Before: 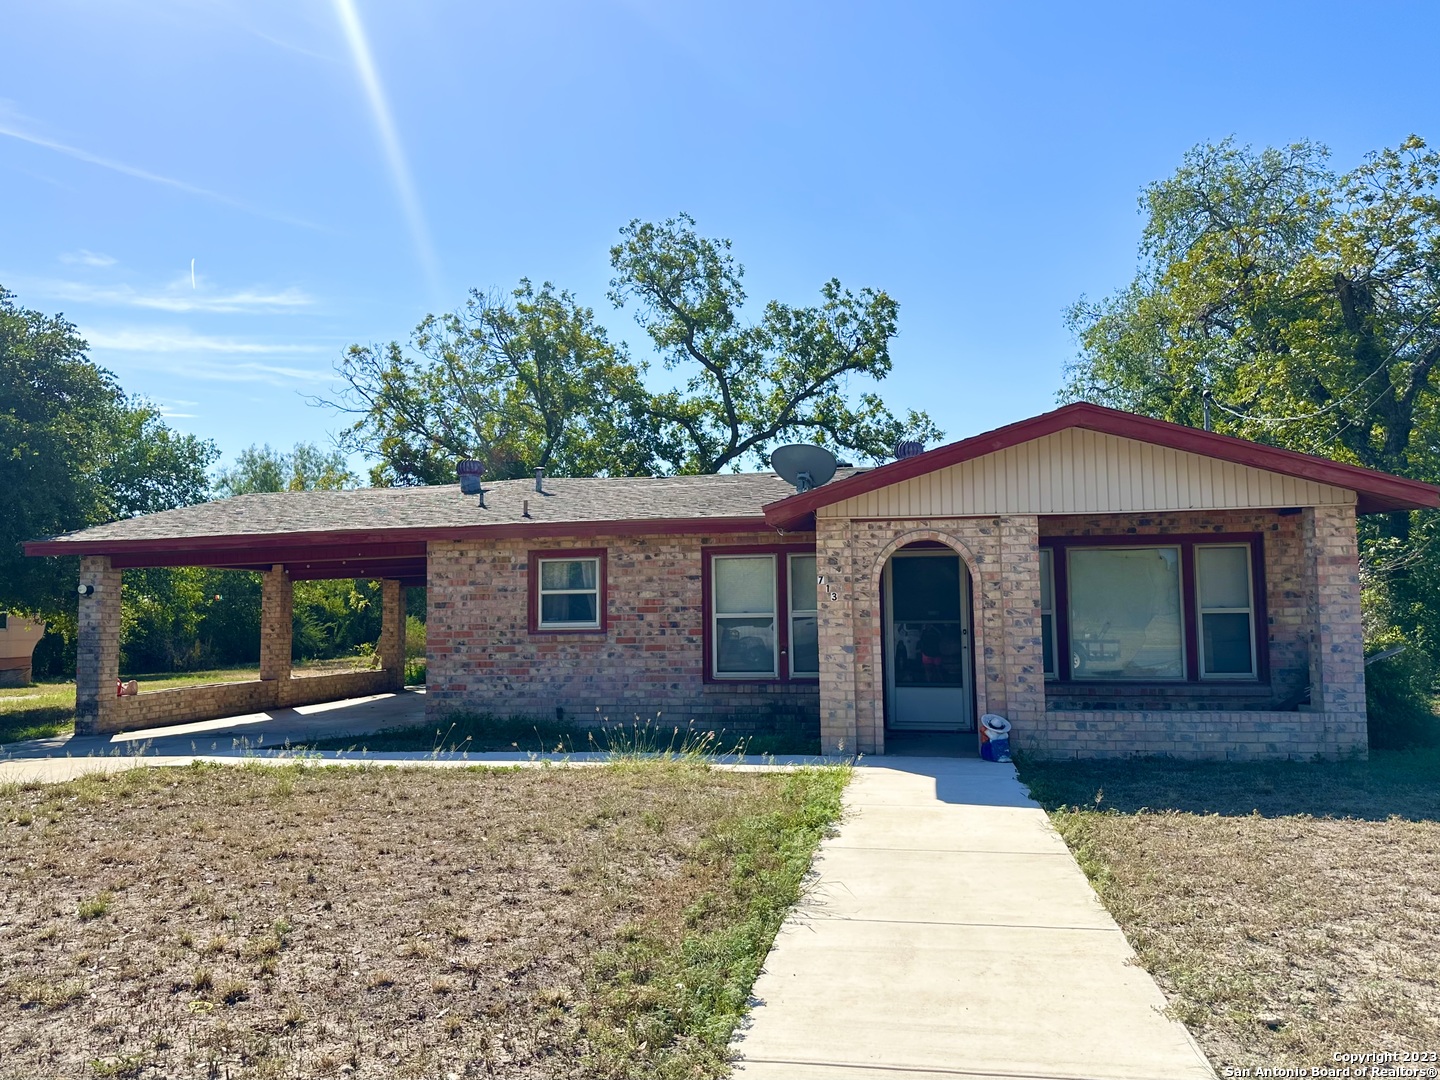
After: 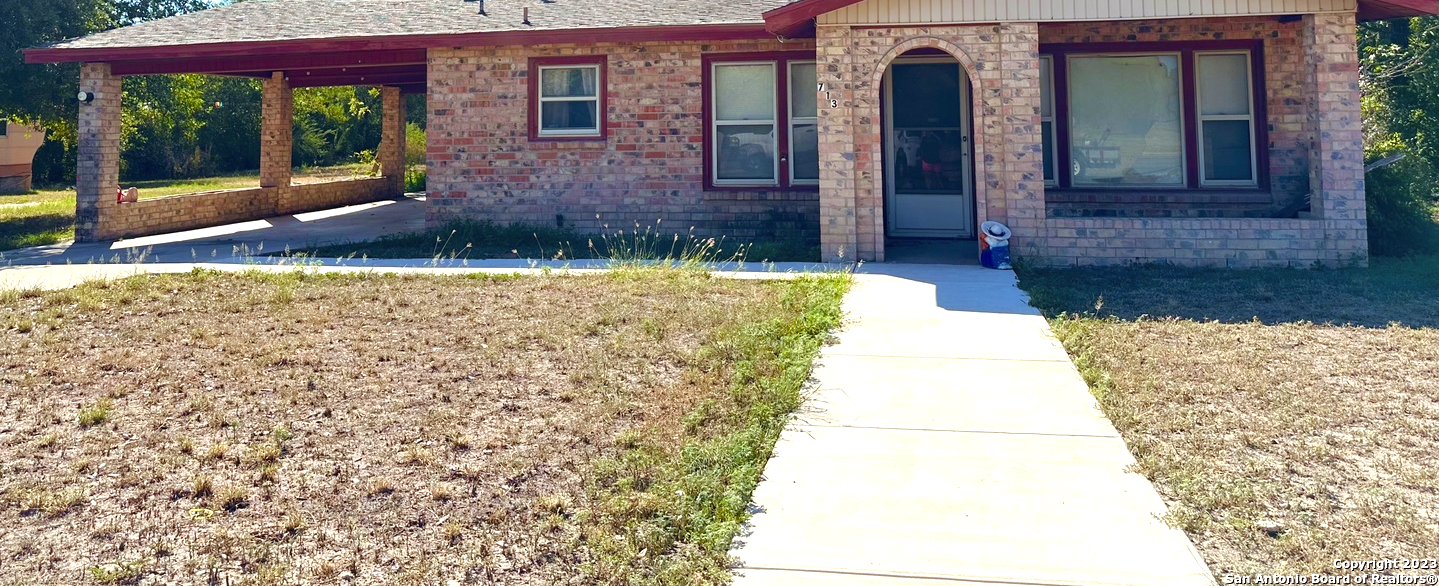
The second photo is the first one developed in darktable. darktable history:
color balance rgb: shadows lift › chroma 4.532%, shadows lift › hue 26.2°, perceptual saturation grading › global saturation 10.143%, perceptual brilliance grading › global brilliance 10.636%, perceptual brilliance grading › shadows 14.699%
crop and rotate: top 45.717%, right 0.02%
